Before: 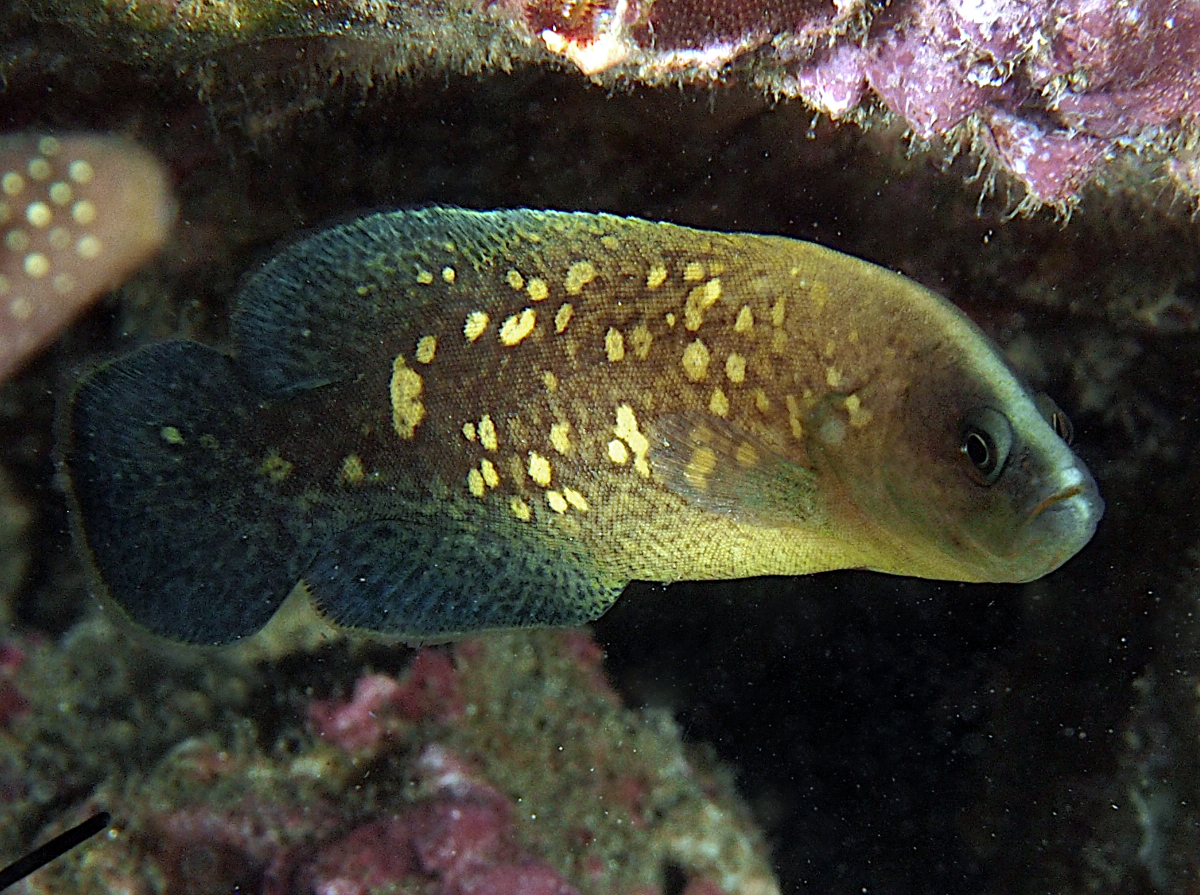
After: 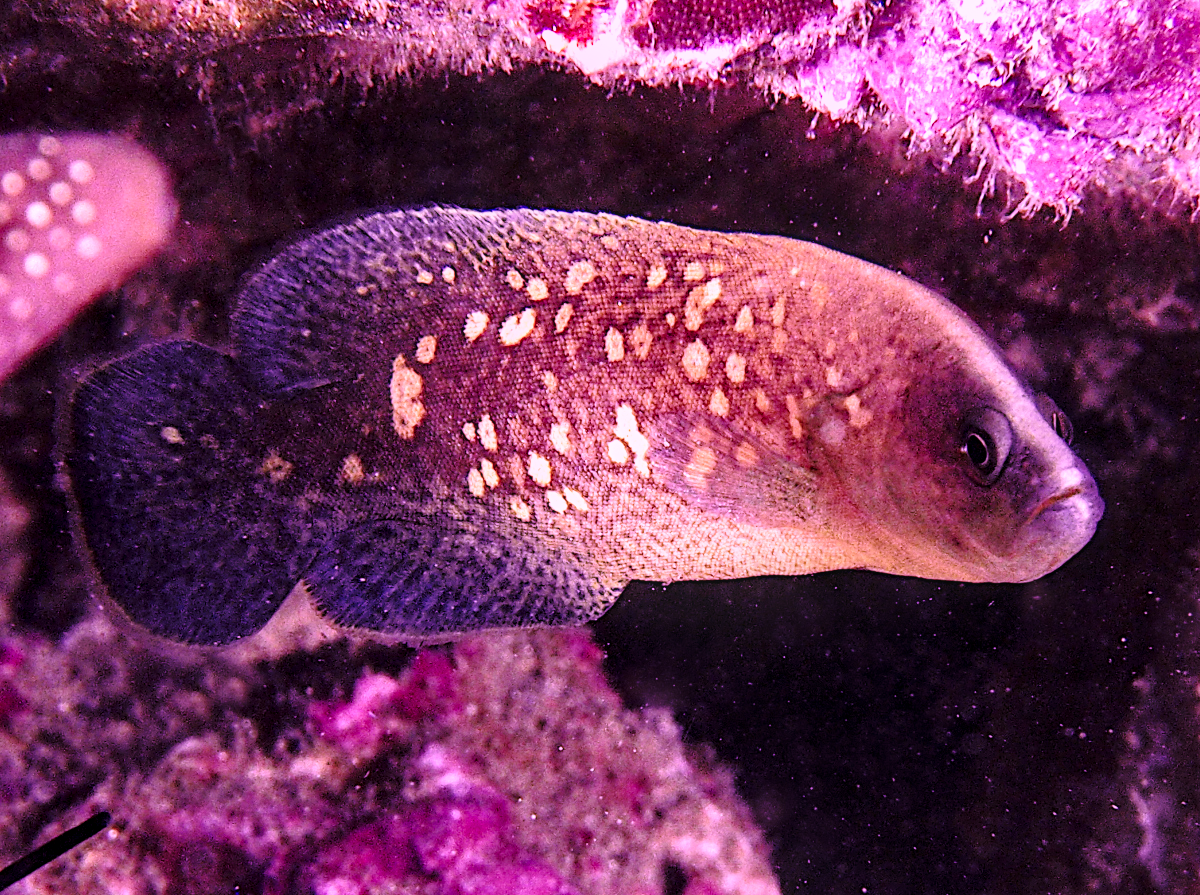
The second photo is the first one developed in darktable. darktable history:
color calibration: illuminant custom, x 0.263, y 0.519, temperature 7045.31 K
local contrast: on, module defaults
base curve: curves: ch0 [(0, 0) (0.028, 0.03) (0.121, 0.232) (0.46, 0.748) (0.859, 0.968) (1, 1)], preserve colors none
